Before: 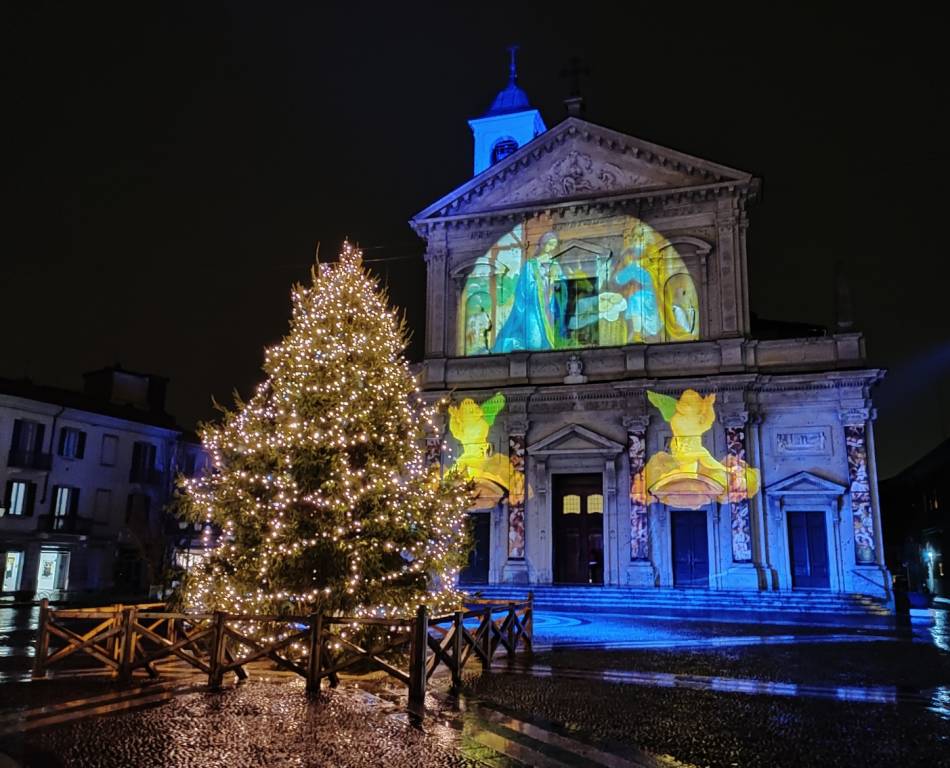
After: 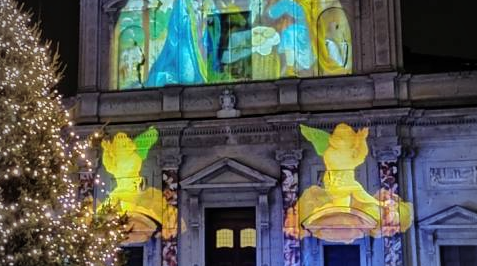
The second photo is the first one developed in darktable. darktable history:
vignetting: fall-off start 67.15%, brightness -0.442, saturation -0.691, width/height ratio 1.011, unbound false
crop: left 36.607%, top 34.735%, right 13.146%, bottom 30.611%
